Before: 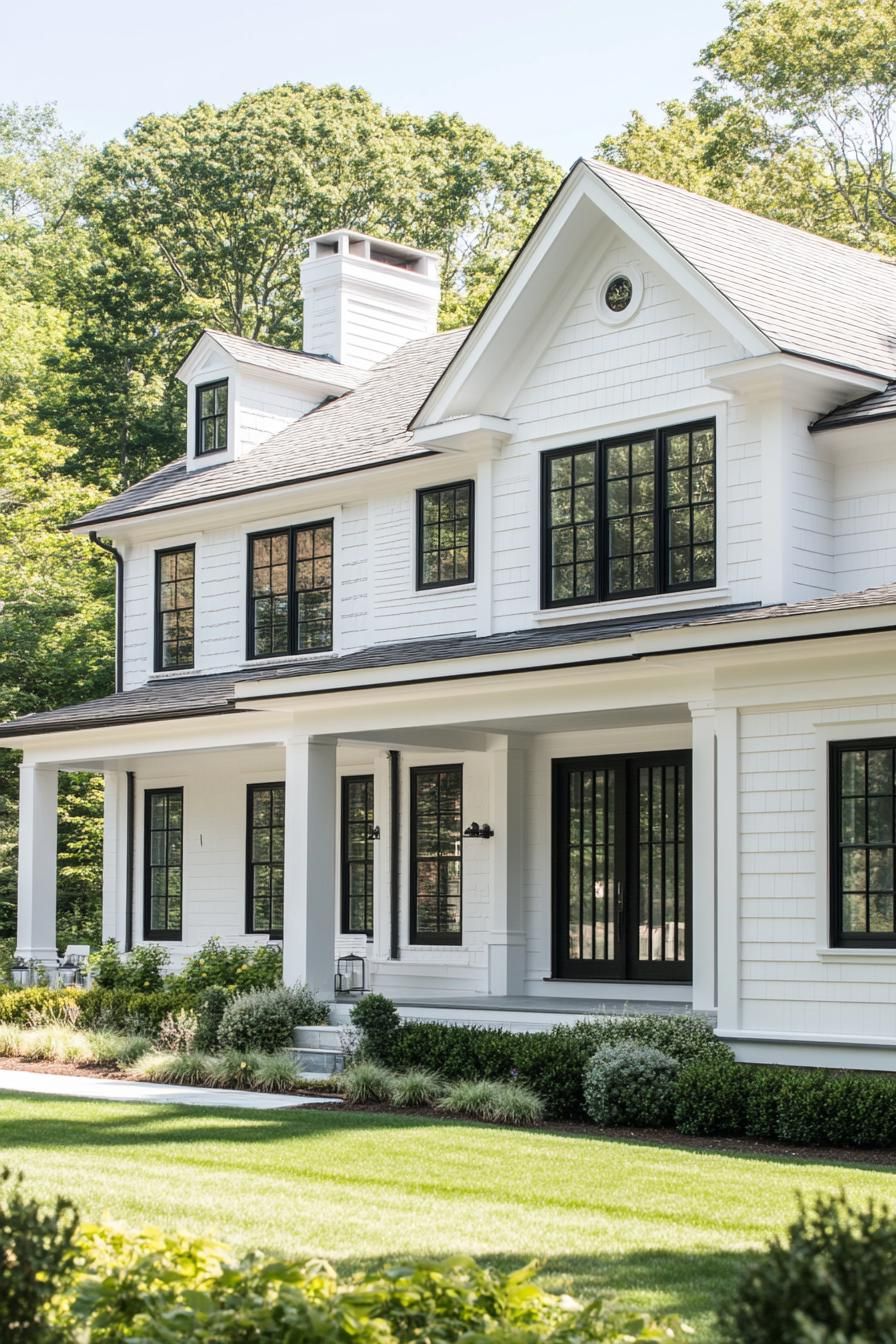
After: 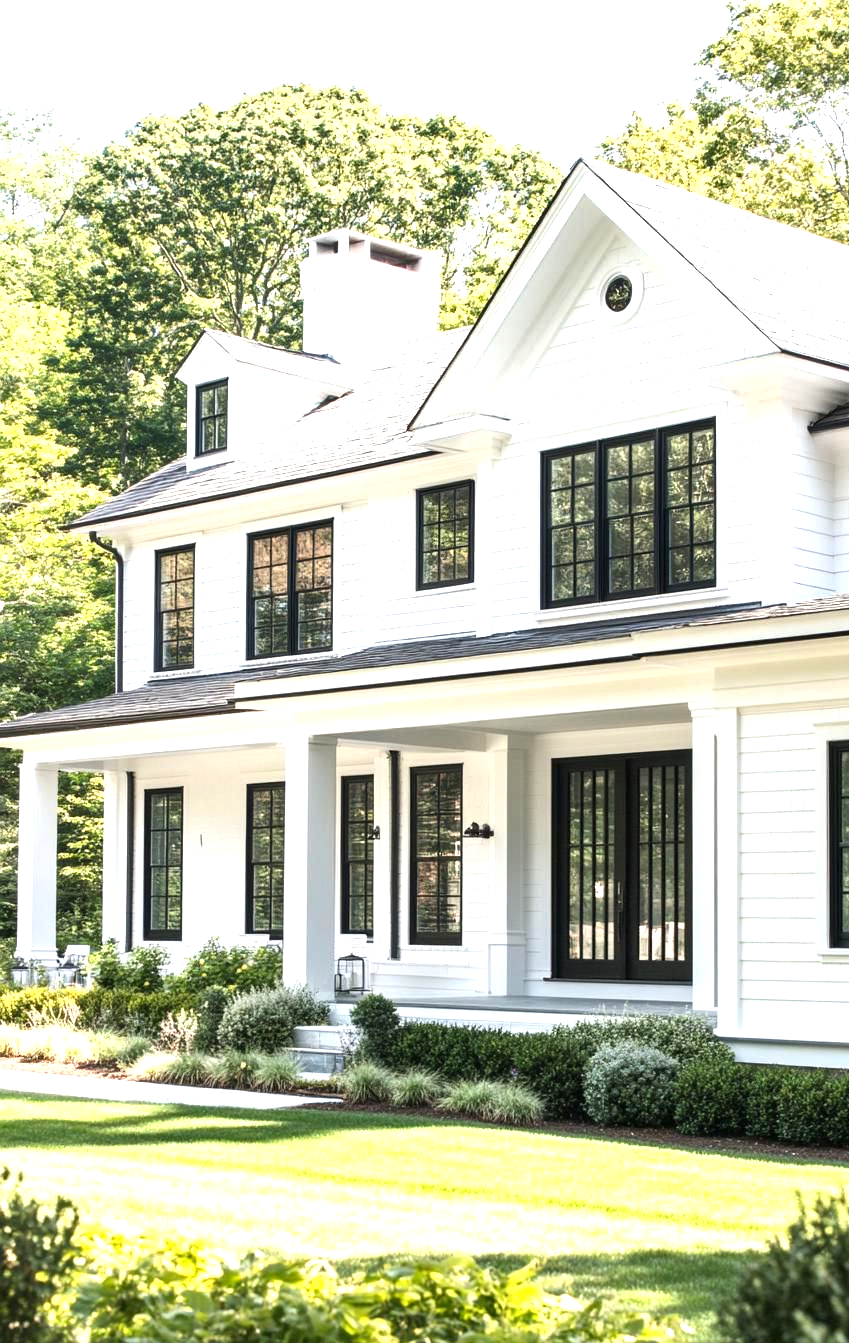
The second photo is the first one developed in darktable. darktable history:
crop and rotate: right 5.167%
exposure: exposure 1 EV, compensate highlight preservation false
shadows and highlights: shadows 37.27, highlights -28.18, soften with gaussian
